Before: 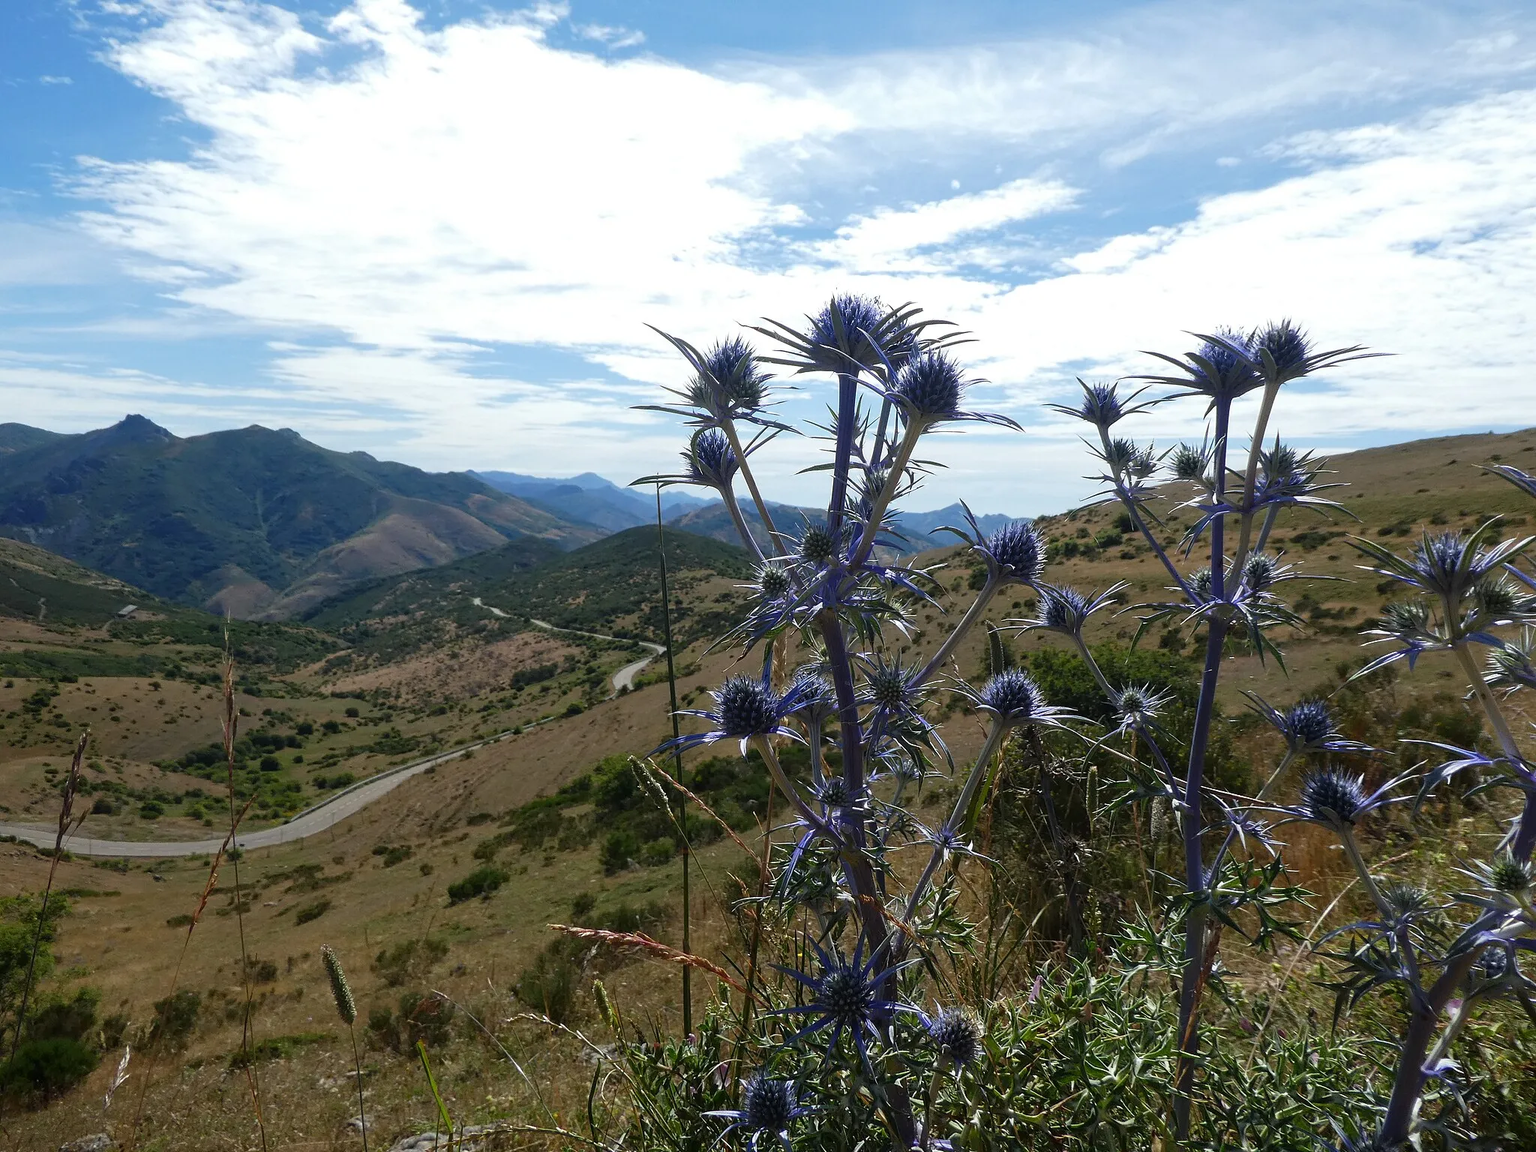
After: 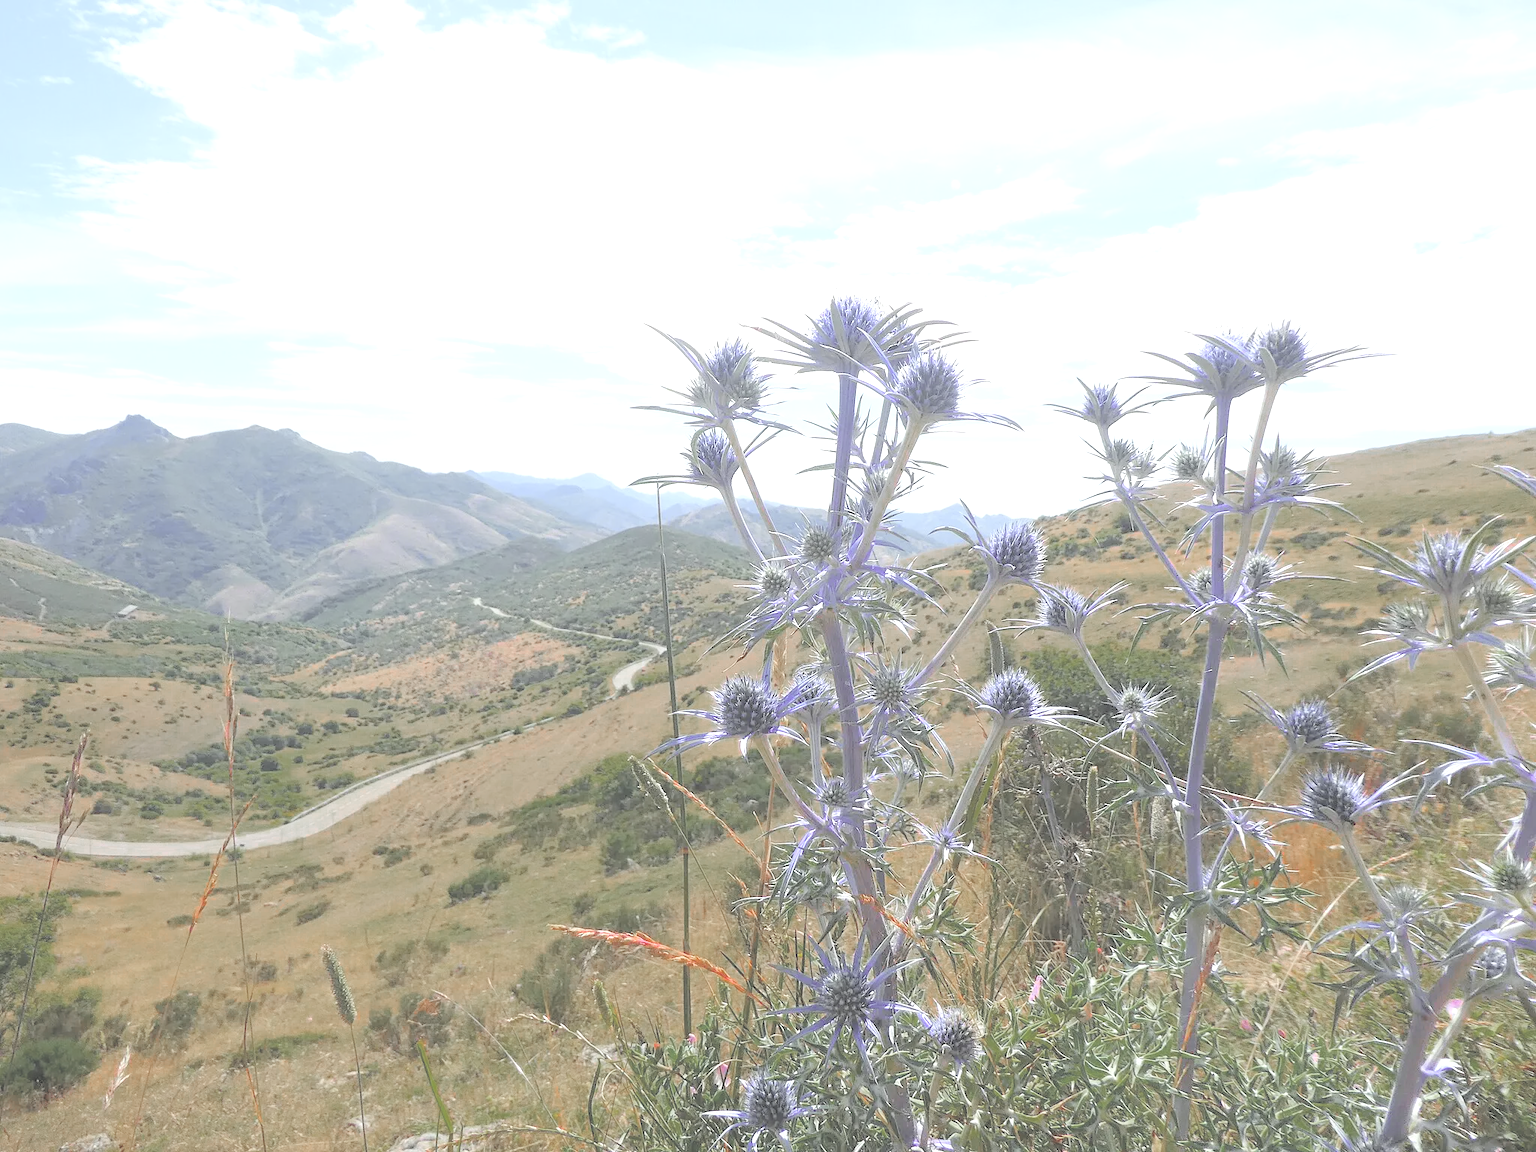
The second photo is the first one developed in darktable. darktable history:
exposure: exposure 0.947 EV, compensate exposure bias true, compensate highlight preservation false
color zones: curves: ch0 [(0, 0.48) (0.209, 0.398) (0.305, 0.332) (0.429, 0.493) (0.571, 0.5) (0.714, 0.5) (0.857, 0.5) (1, 0.48)]; ch1 [(0, 0.736) (0.143, 0.625) (0.225, 0.371) (0.429, 0.256) (0.571, 0.241) (0.714, 0.213) (0.857, 0.48) (1, 0.736)]; ch2 [(0, 0.448) (0.143, 0.498) (0.286, 0.5) (0.429, 0.5) (0.571, 0.5) (0.714, 0.5) (0.857, 0.5) (1, 0.448)]
contrast brightness saturation: brightness 0.983
